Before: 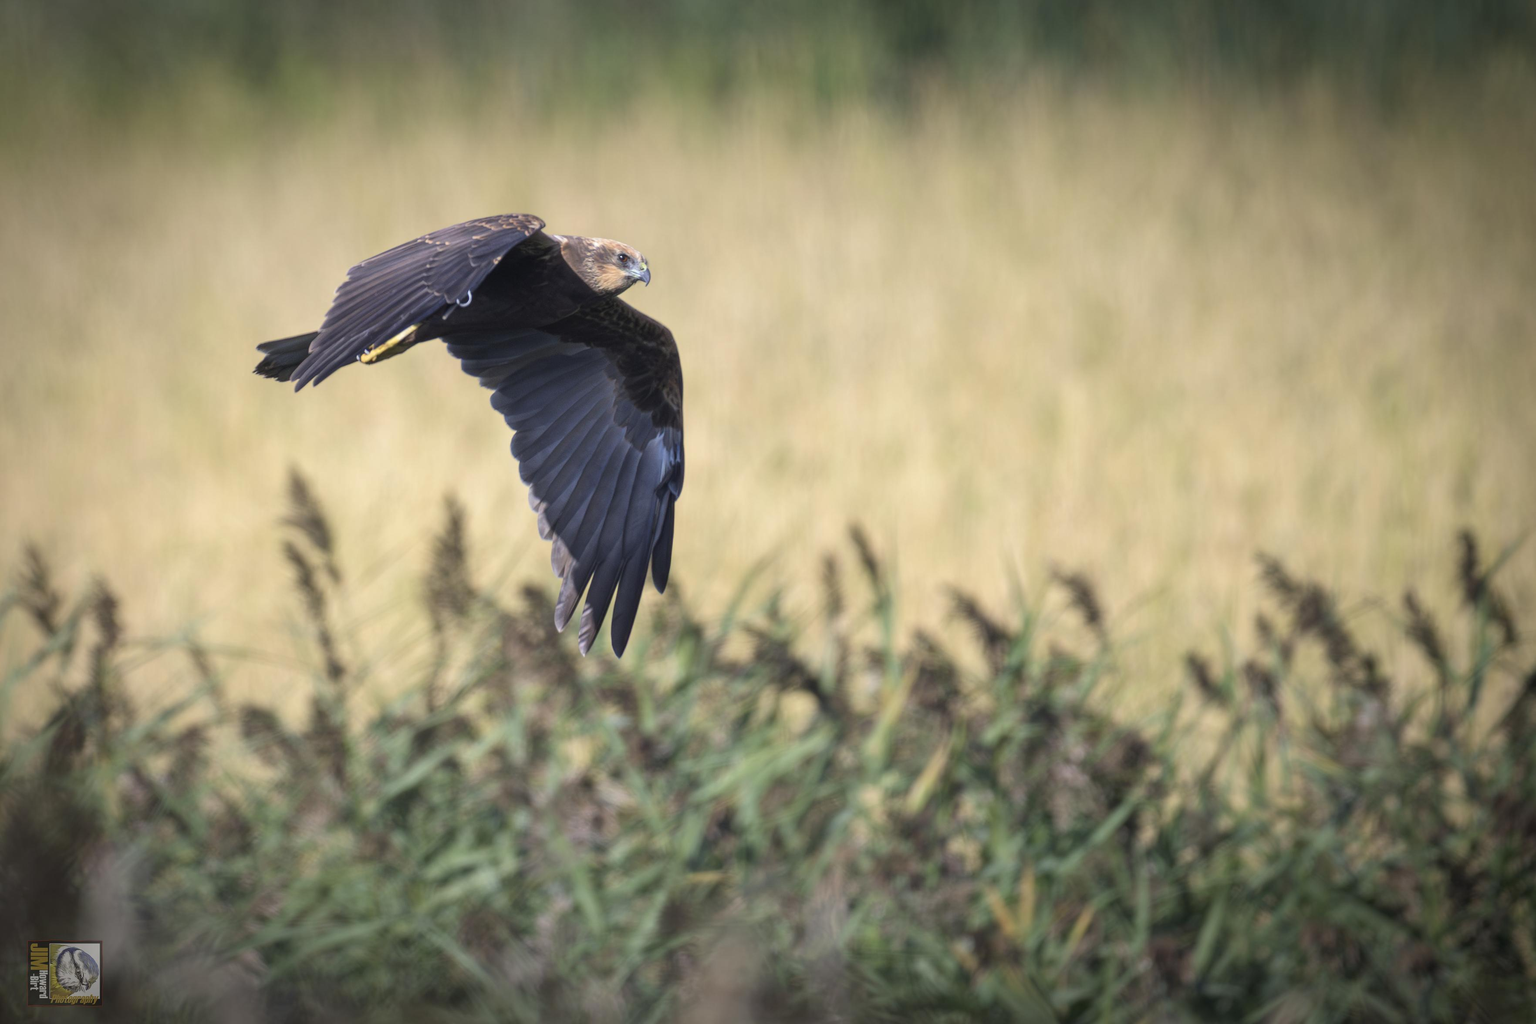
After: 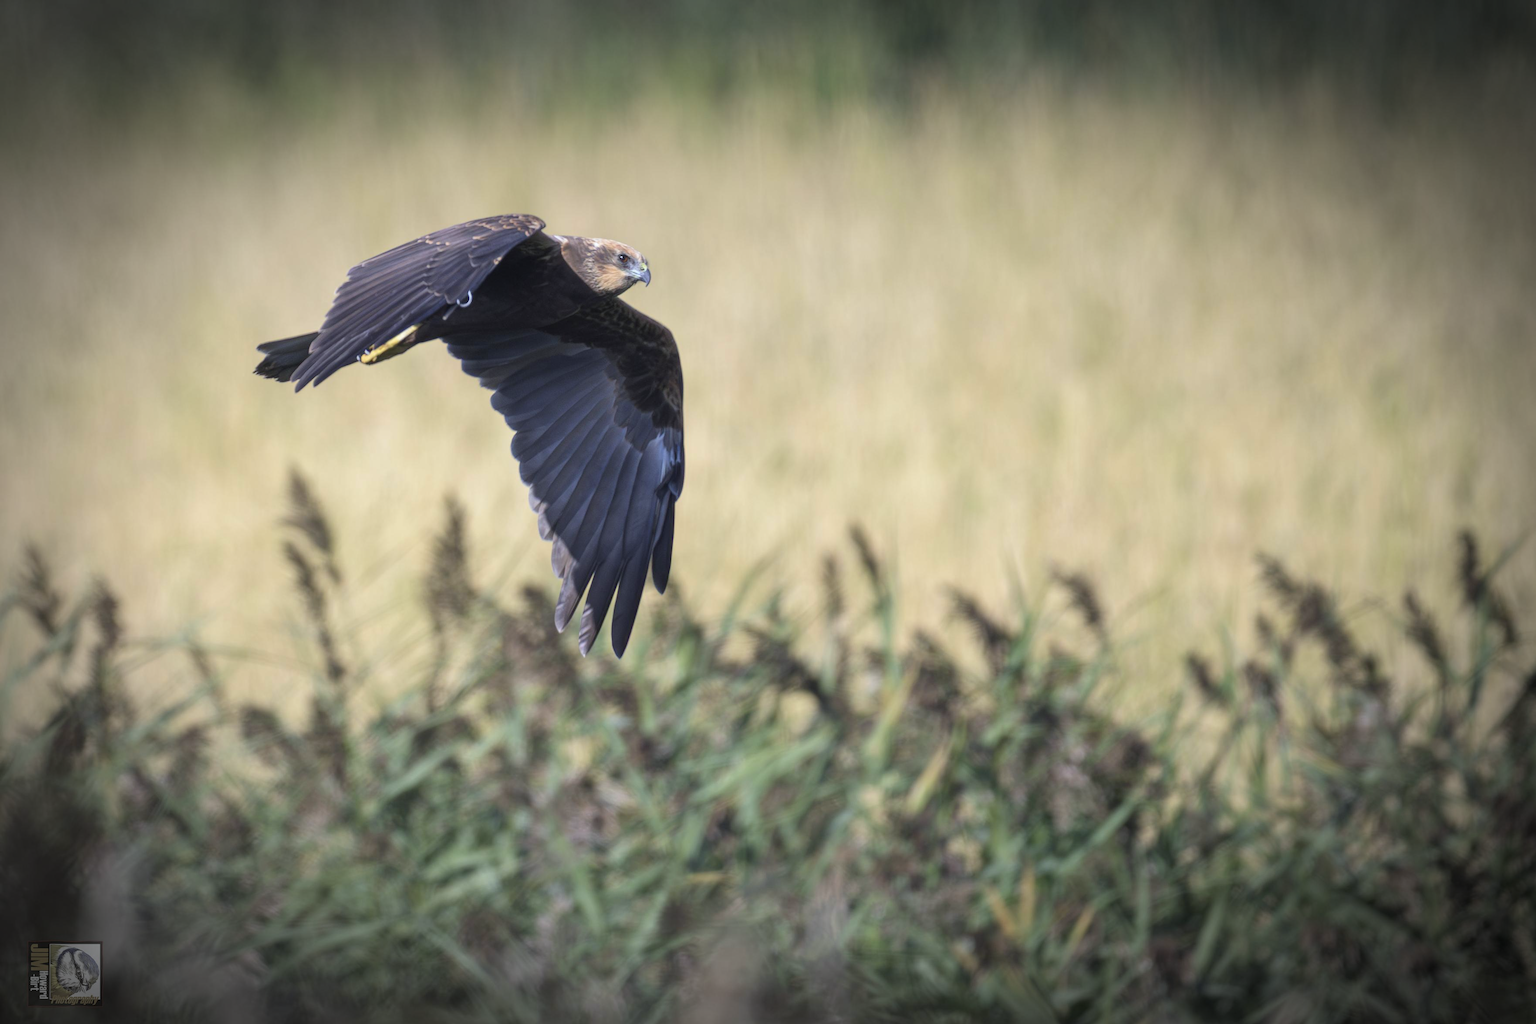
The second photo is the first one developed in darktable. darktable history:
vignetting: automatic ratio true
white balance: red 0.976, blue 1.04
